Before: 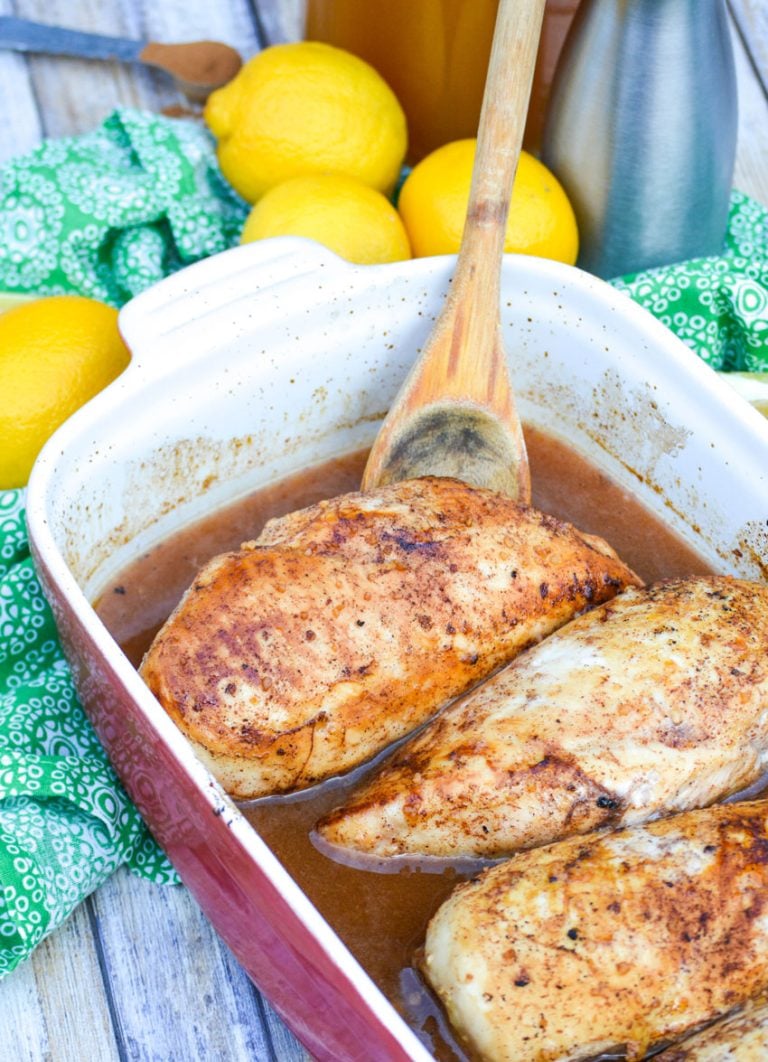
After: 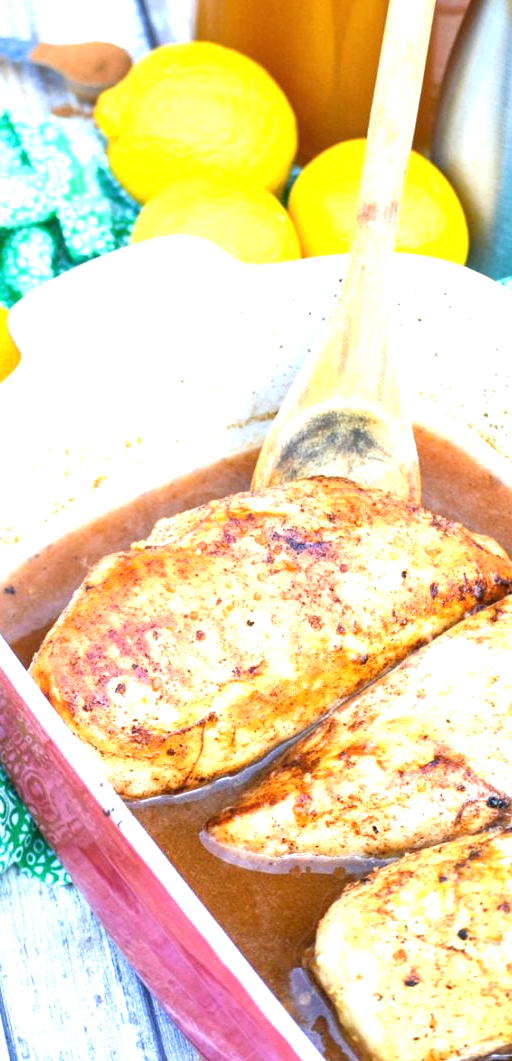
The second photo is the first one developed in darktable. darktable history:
crop and rotate: left 14.369%, right 18.95%
exposure: black level correction 0, exposure 1.2 EV, compensate highlight preservation false
